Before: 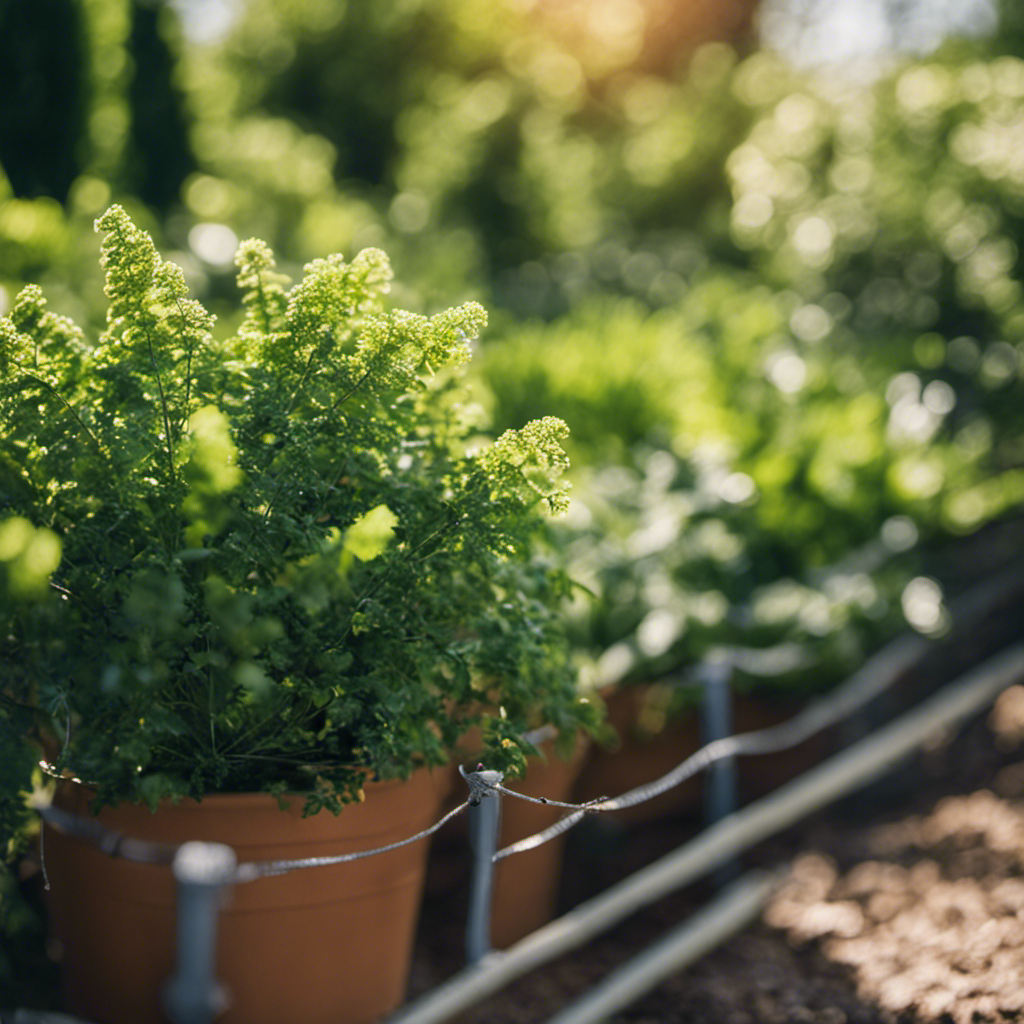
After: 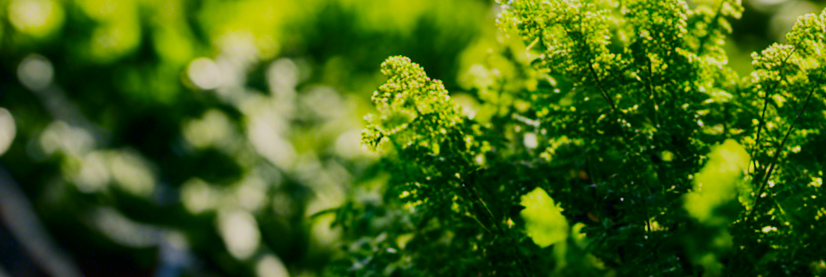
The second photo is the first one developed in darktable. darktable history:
contrast brightness saturation: contrast 0.26, brightness 0.02, saturation 0.87
exposure: exposure -0.582 EV, compensate highlight preservation false
filmic rgb: black relative exposure -7.65 EV, white relative exposure 4.56 EV, hardness 3.61, color science v6 (2022)
crop and rotate: angle 16.12°, top 30.835%, bottom 35.653%
